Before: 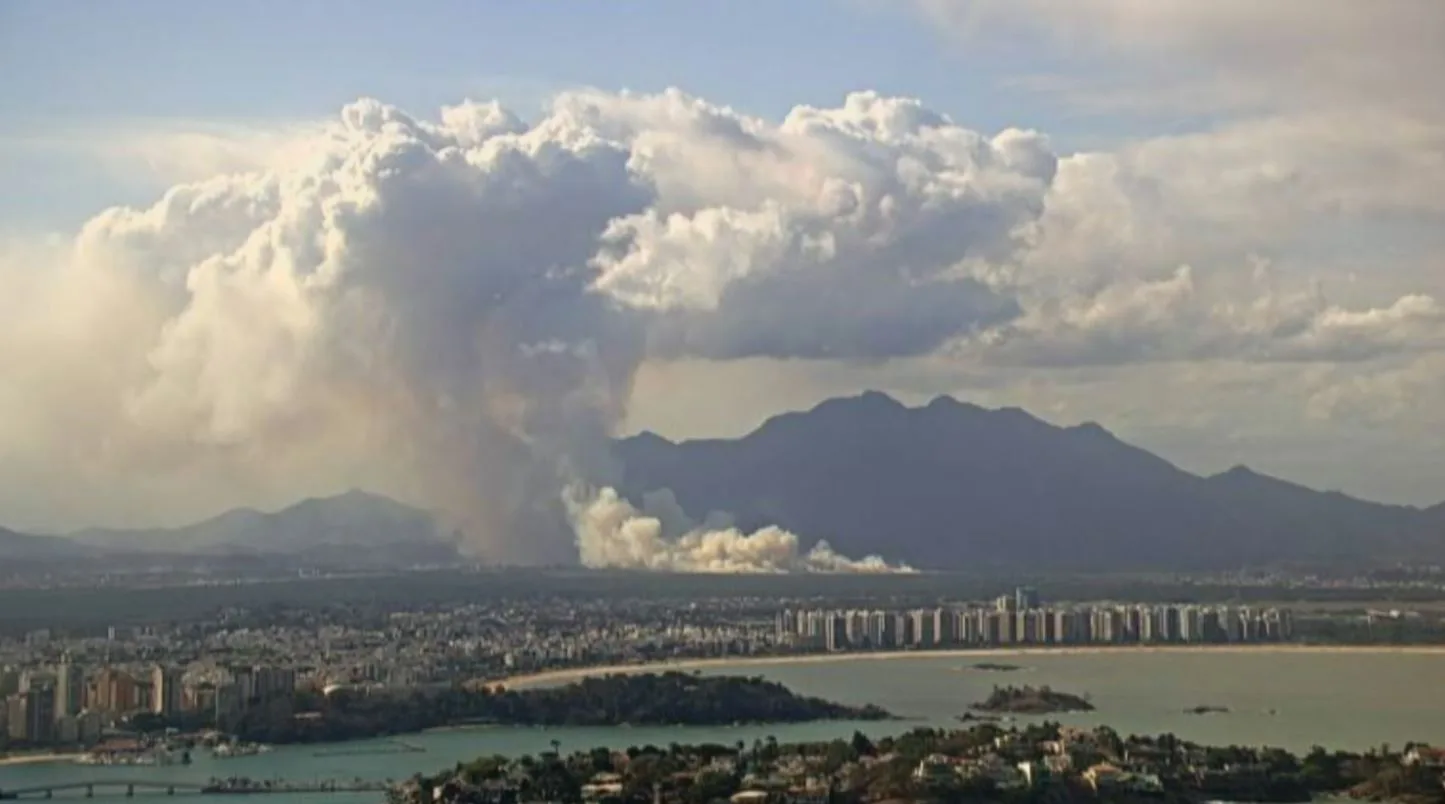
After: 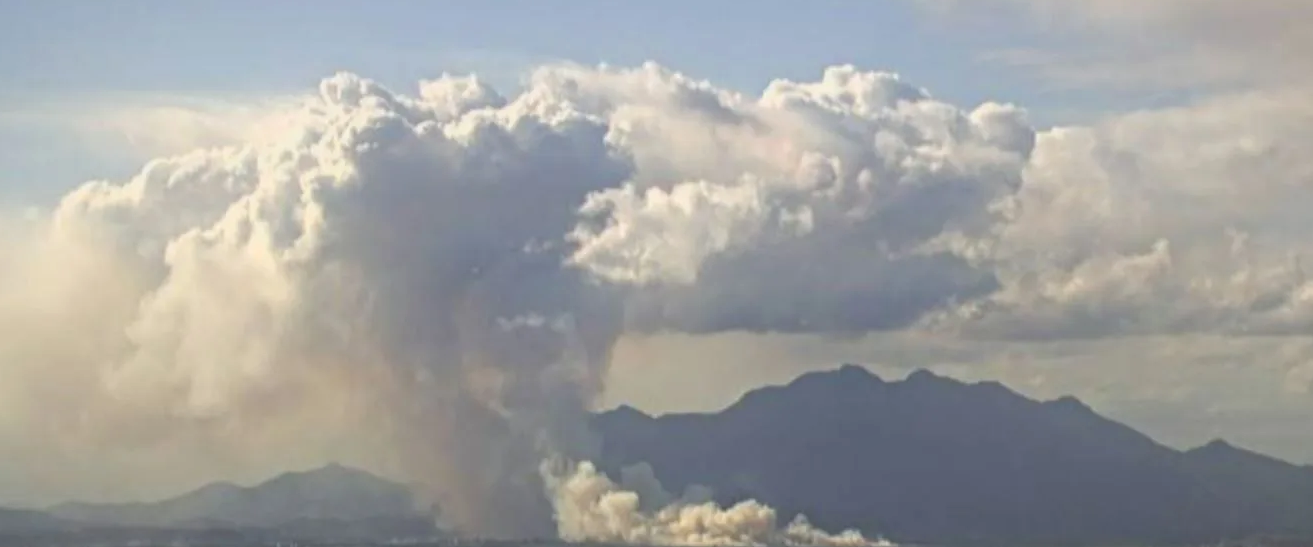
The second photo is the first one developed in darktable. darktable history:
tone equalizer: -7 EV 0.168 EV, -6 EV 0.121 EV, -5 EV 0.083 EV, -4 EV 0.078 EV, -2 EV -0.02 EV, -1 EV -0.047 EV, +0 EV -0.074 EV, edges refinement/feathering 500, mask exposure compensation -1.57 EV, preserve details no
local contrast: highlights 104%, shadows 103%, detail 119%, midtone range 0.2
crop: left 1.526%, top 3.357%, right 7.577%, bottom 28.503%
